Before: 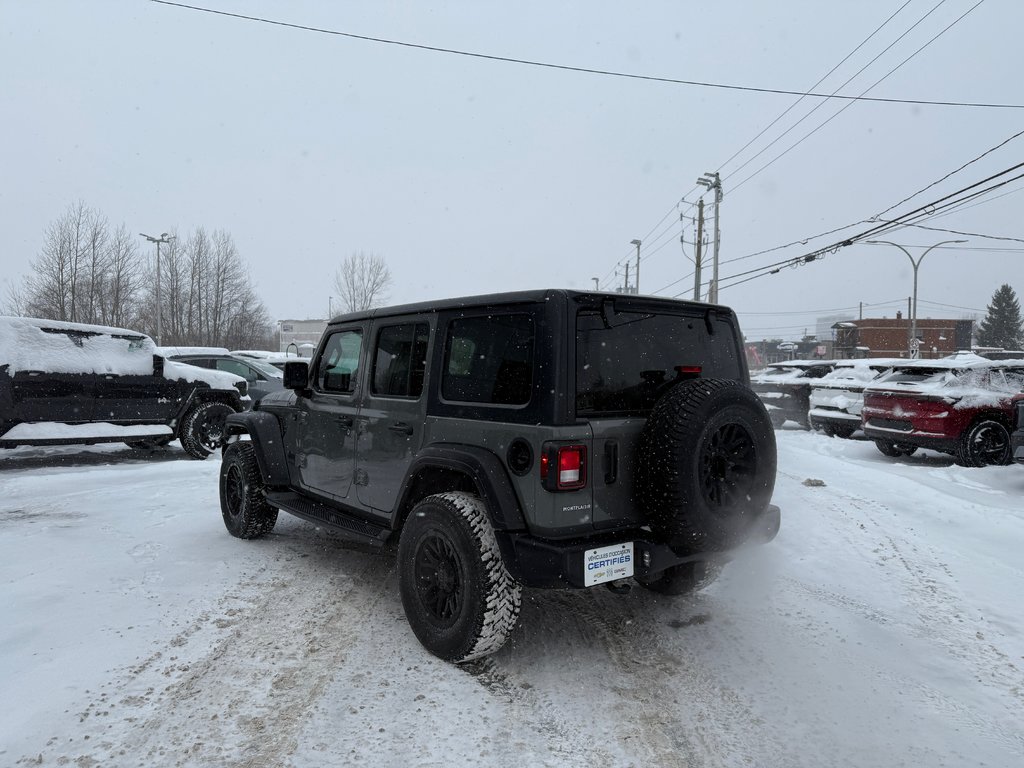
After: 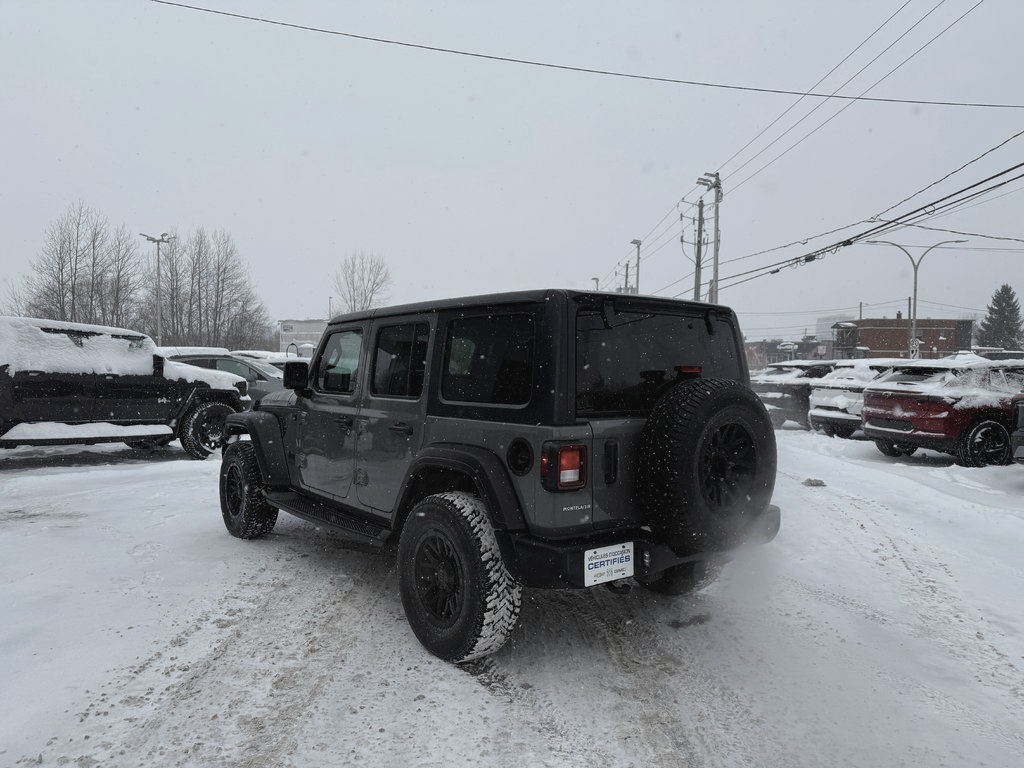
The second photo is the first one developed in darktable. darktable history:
contrast brightness saturation: contrast -0.054, saturation -0.406
